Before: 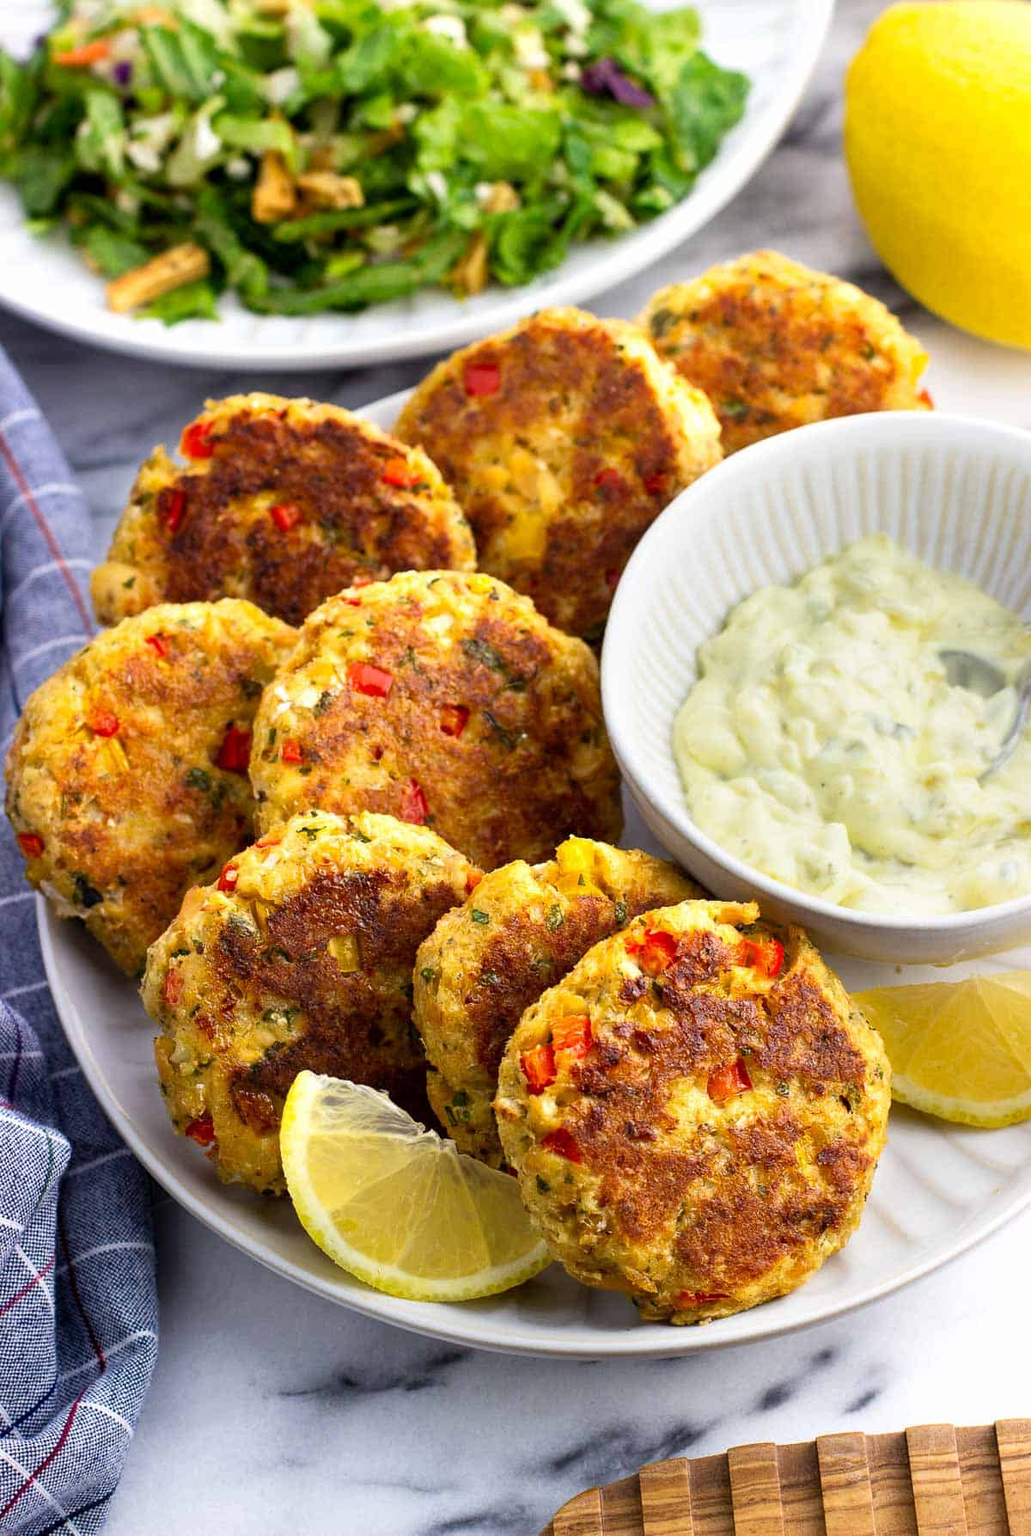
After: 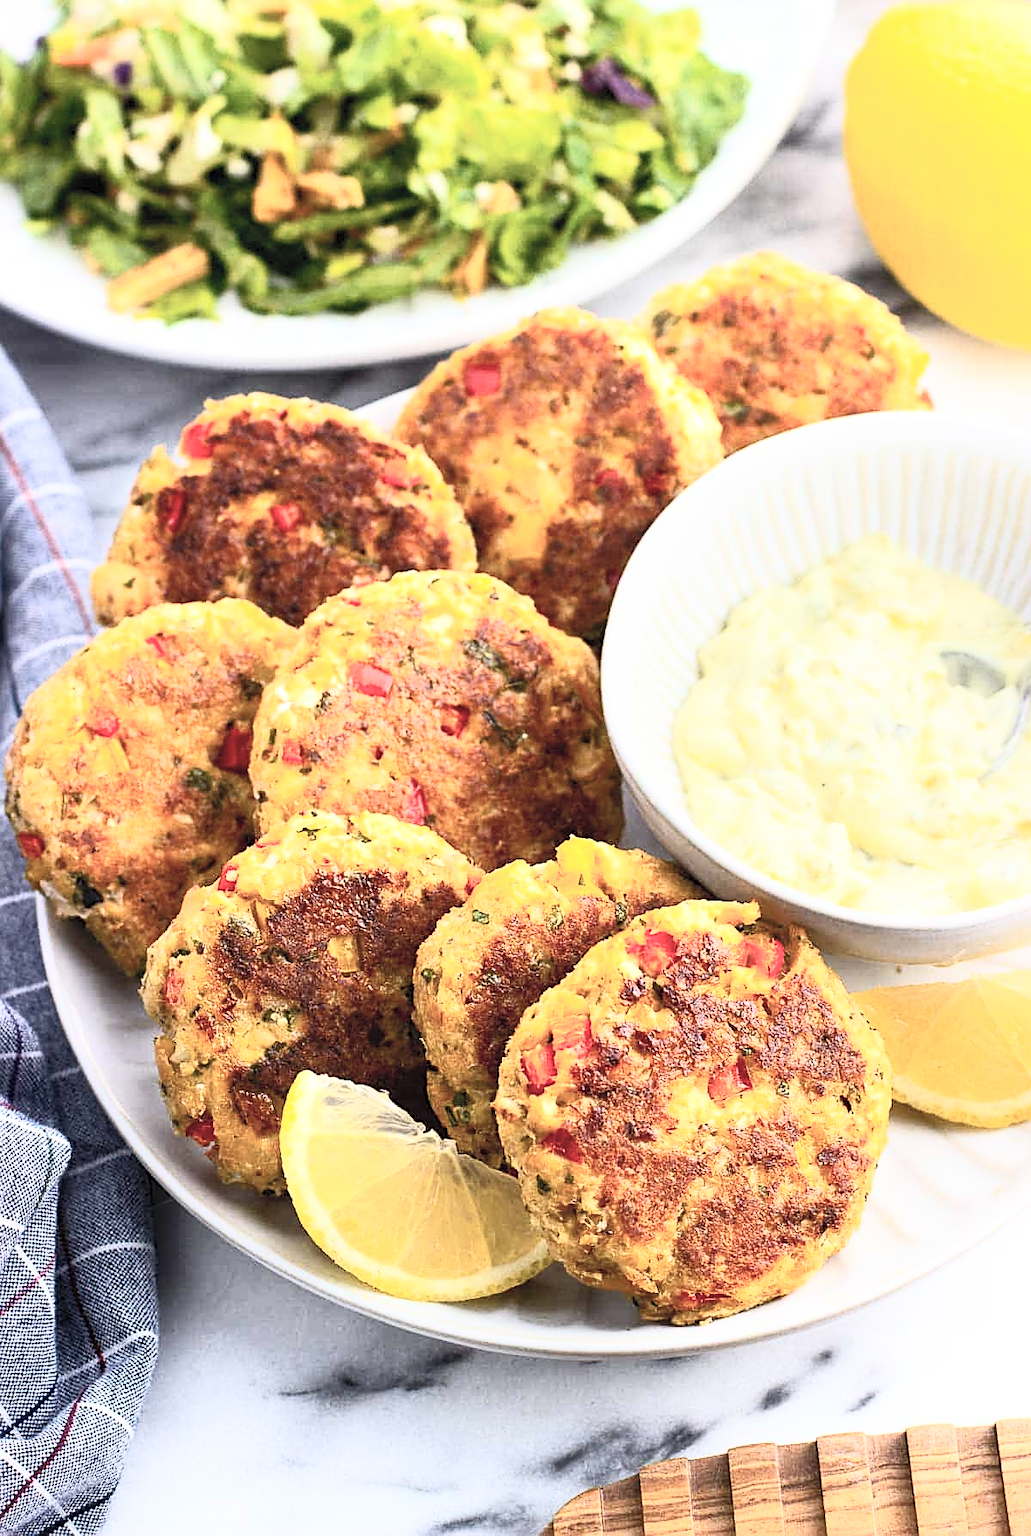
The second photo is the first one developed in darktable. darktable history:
color zones: curves: ch1 [(0.239, 0.552) (0.75, 0.5)]; ch2 [(0.25, 0.462) (0.749, 0.457)]
contrast brightness saturation: contrast 0.437, brightness 0.554, saturation -0.196
sharpen: amount 0.491
